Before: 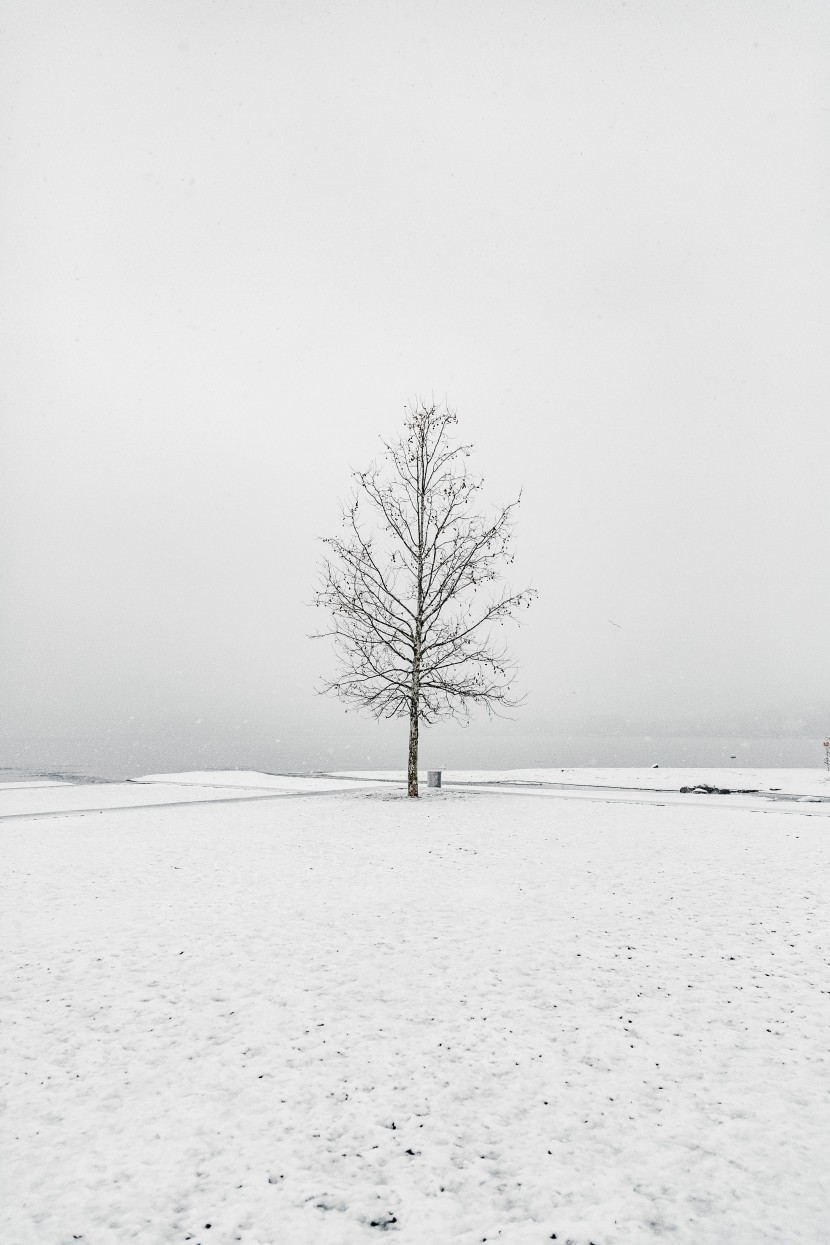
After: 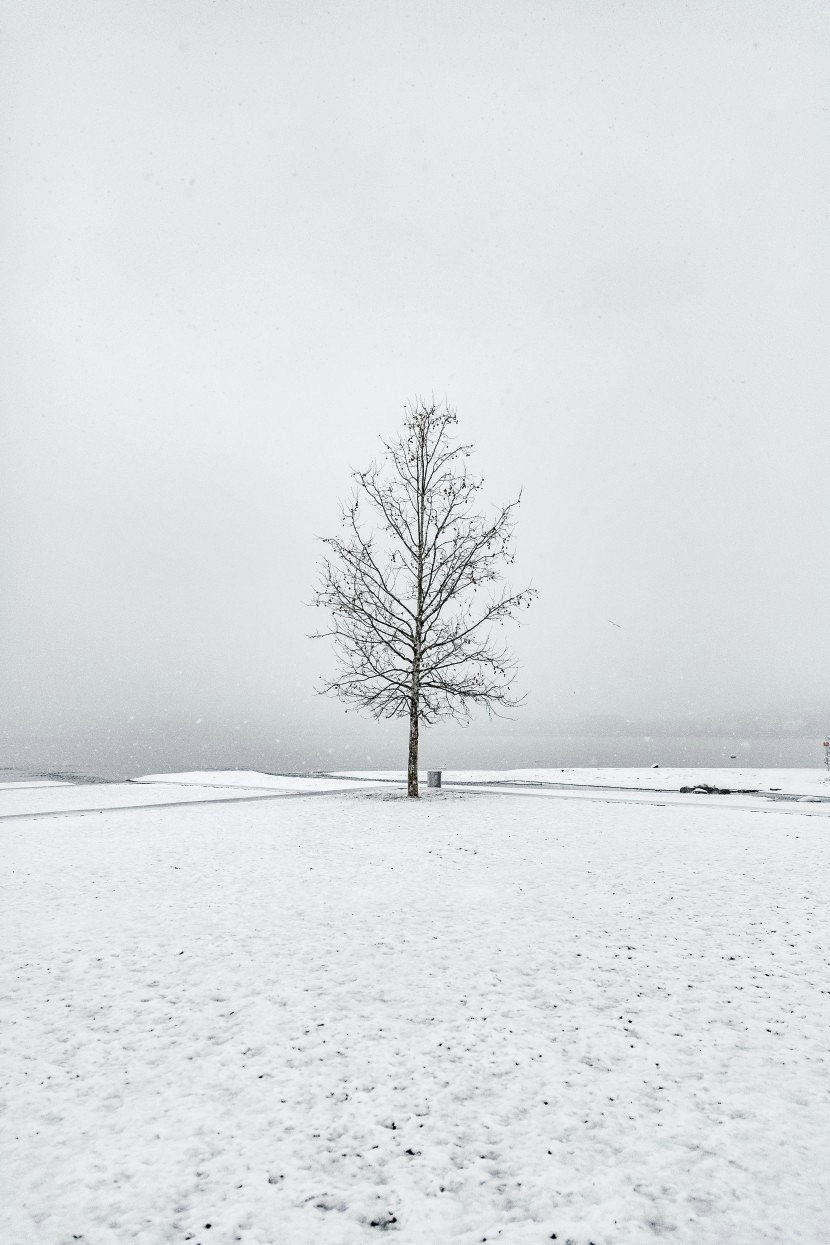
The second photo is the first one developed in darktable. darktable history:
local contrast: mode bilateral grid, contrast 25, coarseness 60, detail 151%, midtone range 0.2
white balance: red 0.986, blue 1.01
